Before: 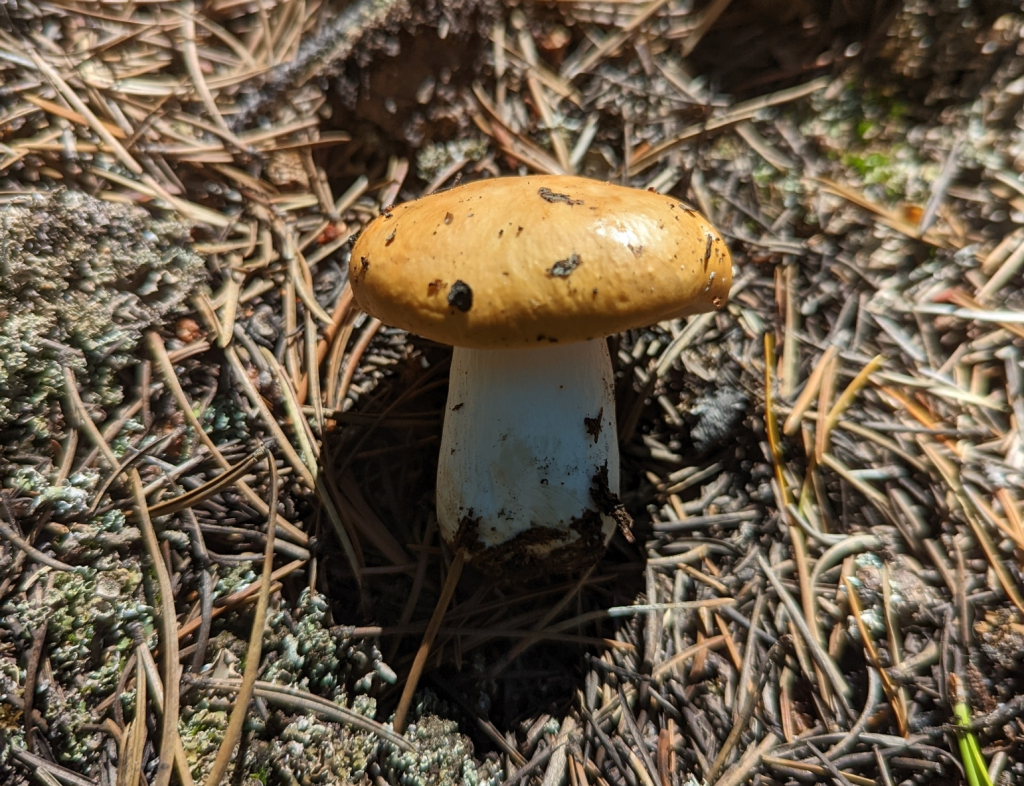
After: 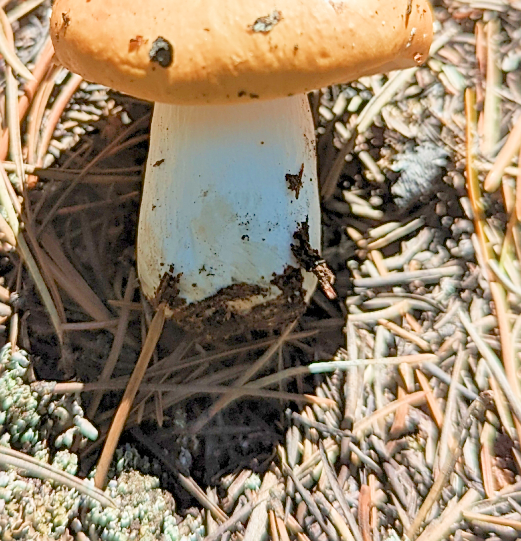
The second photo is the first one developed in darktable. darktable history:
crop and rotate: left 29.237%, top 31.152%, right 19.807%
sharpen: on, module defaults
tone equalizer: -7 EV 0.13 EV, smoothing diameter 25%, edges refinement/feathering 10, preserve details guided filter
filmic rgb: middle gray luminance 2.5%, black relative exposure -10 EV, white relative exposure 7 EV, threshold 6 EV, dynamic range scaling 10%, target black luminance 0%, hardness 3.19, latitude 44.39%, contrast 0.682, highlights saturation mix 5%, shadows ↔ highlights balance 13.63%, add noise in highlights 0, color science v3 (2019), use custom middle-gray values true, iterations of high-quality reconstruction 0, contrast in highlights soft, enable highlight reconstruction true
